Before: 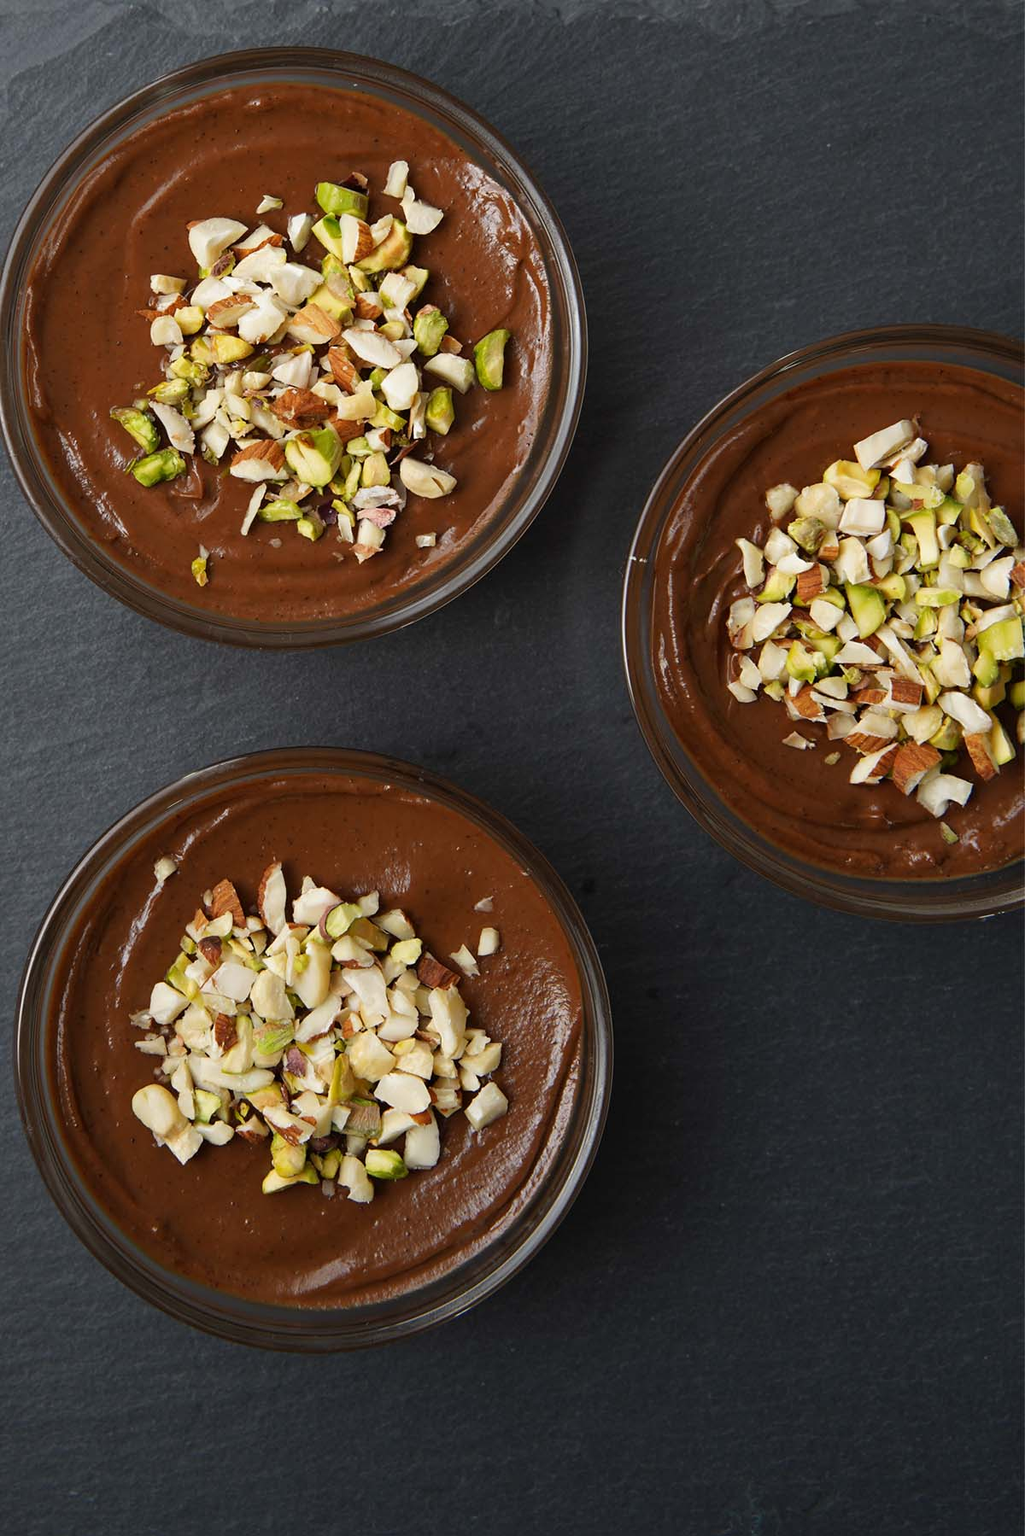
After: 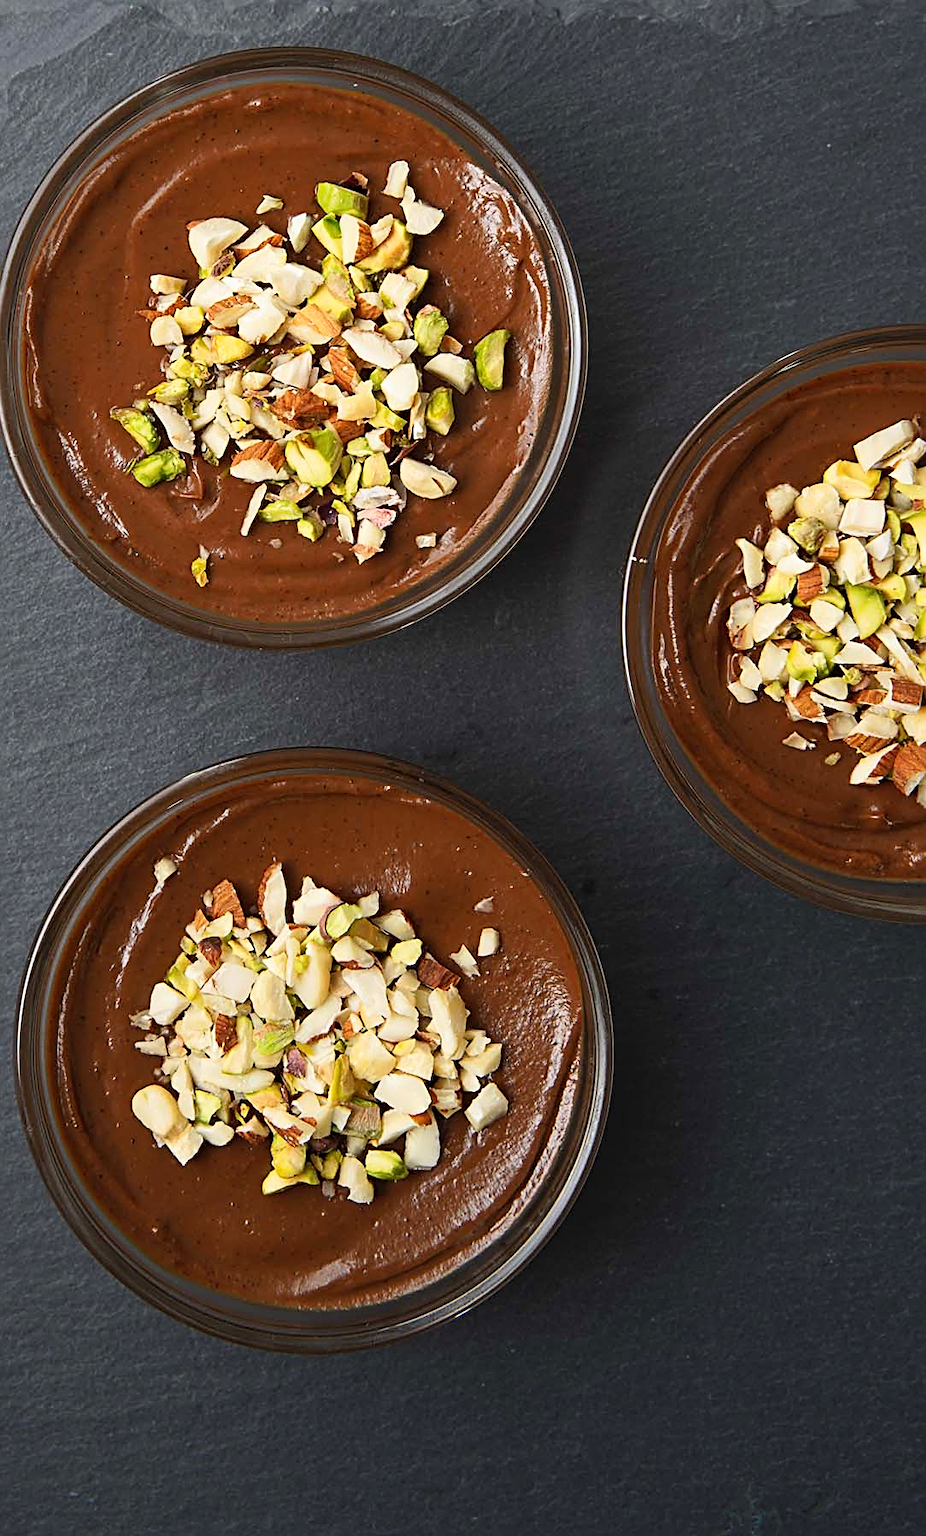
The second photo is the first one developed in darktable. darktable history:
contrast brightness saturation: contrast 0.2, brightness 0.15, saturation 0.14
crop: right 9.509%, bottom 0.031%
sharpen: radius 2.531, amount 0.628
